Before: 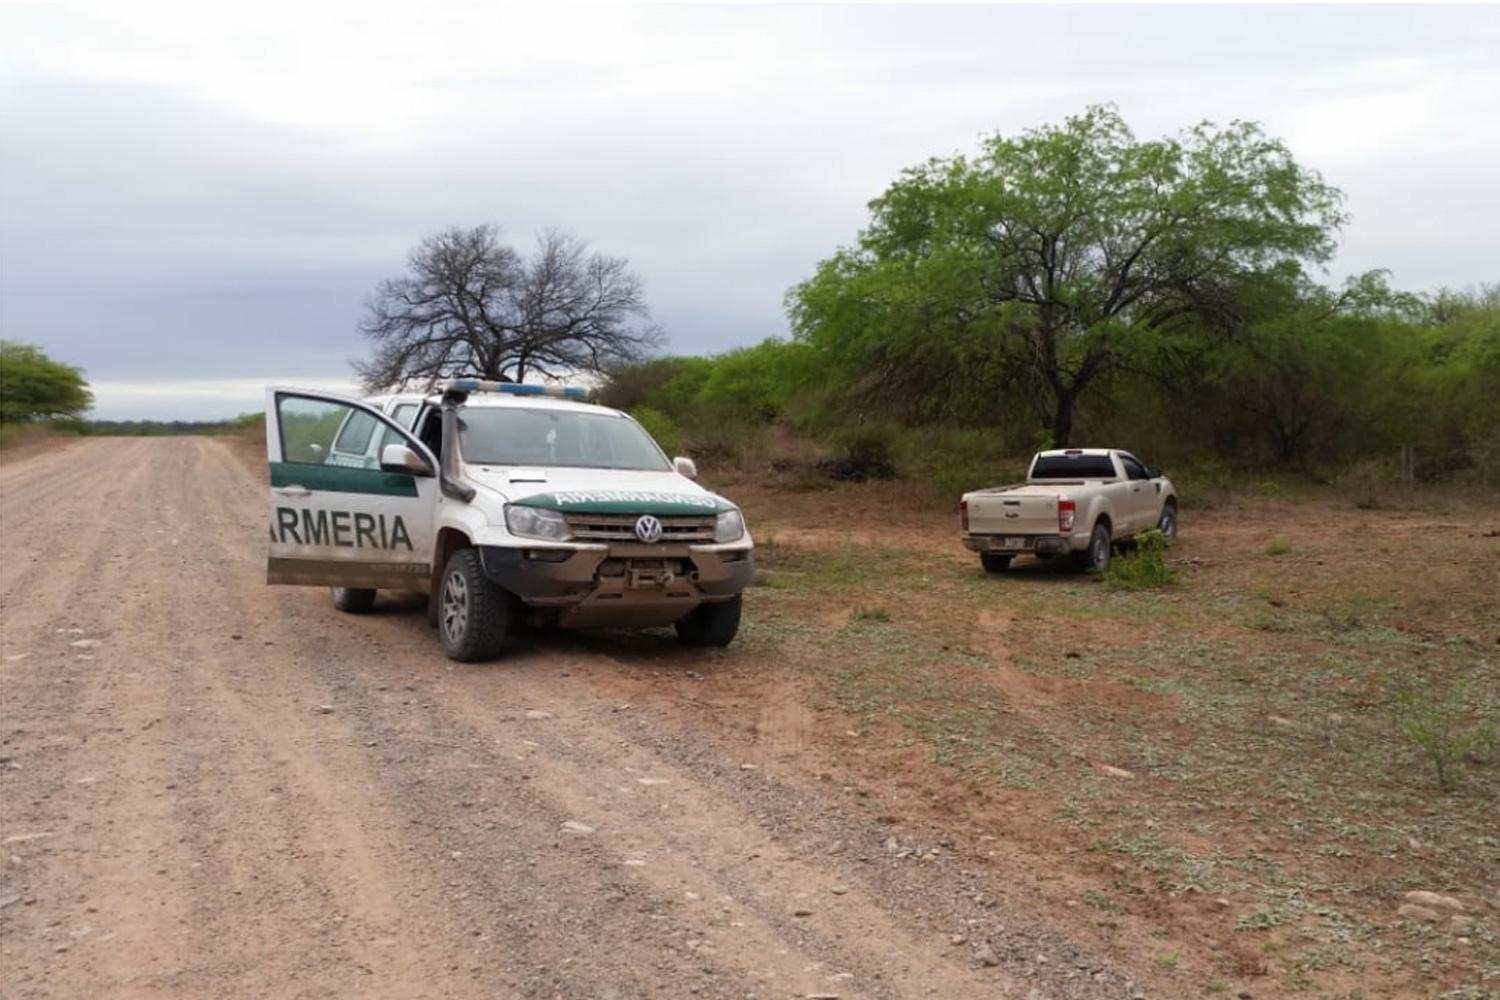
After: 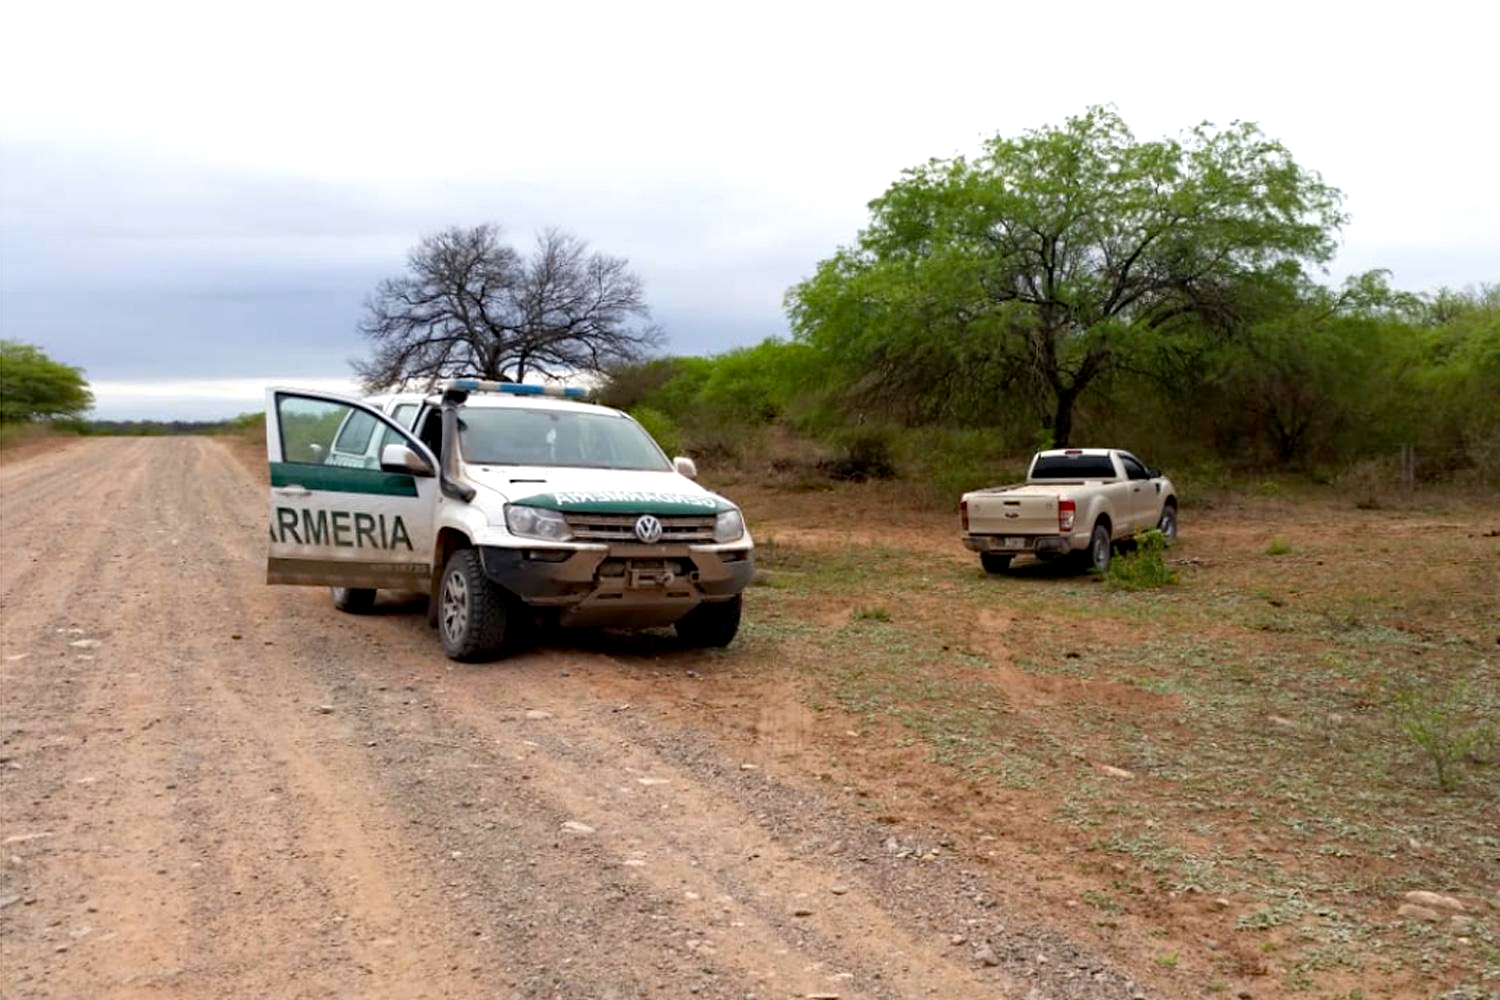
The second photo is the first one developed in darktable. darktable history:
exposure: black level correction 0.005, exposure 0.417 EV, compensate highlight preservation false
haze removal: strength 0.29, distance 0.25, compatibility mode true, adaptive false
